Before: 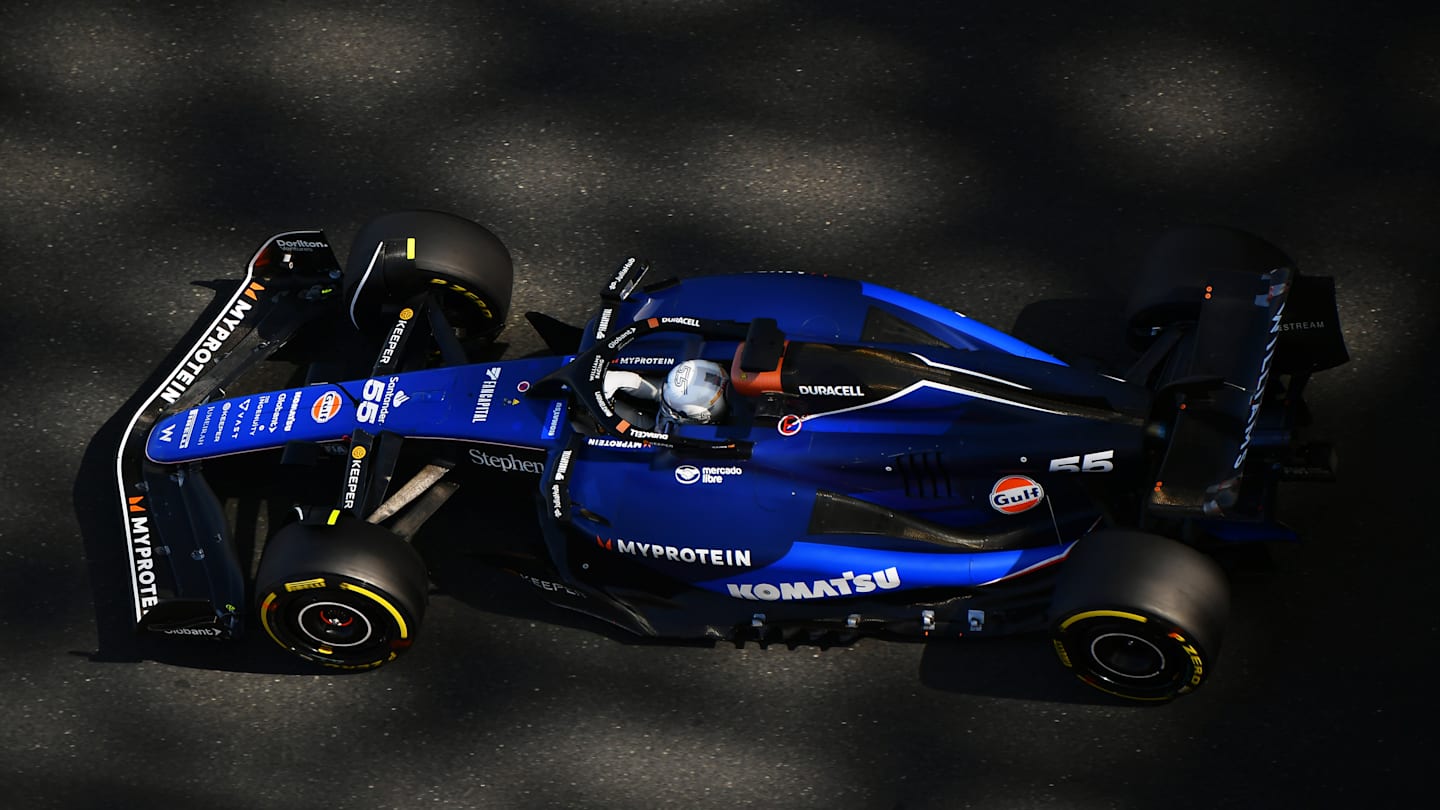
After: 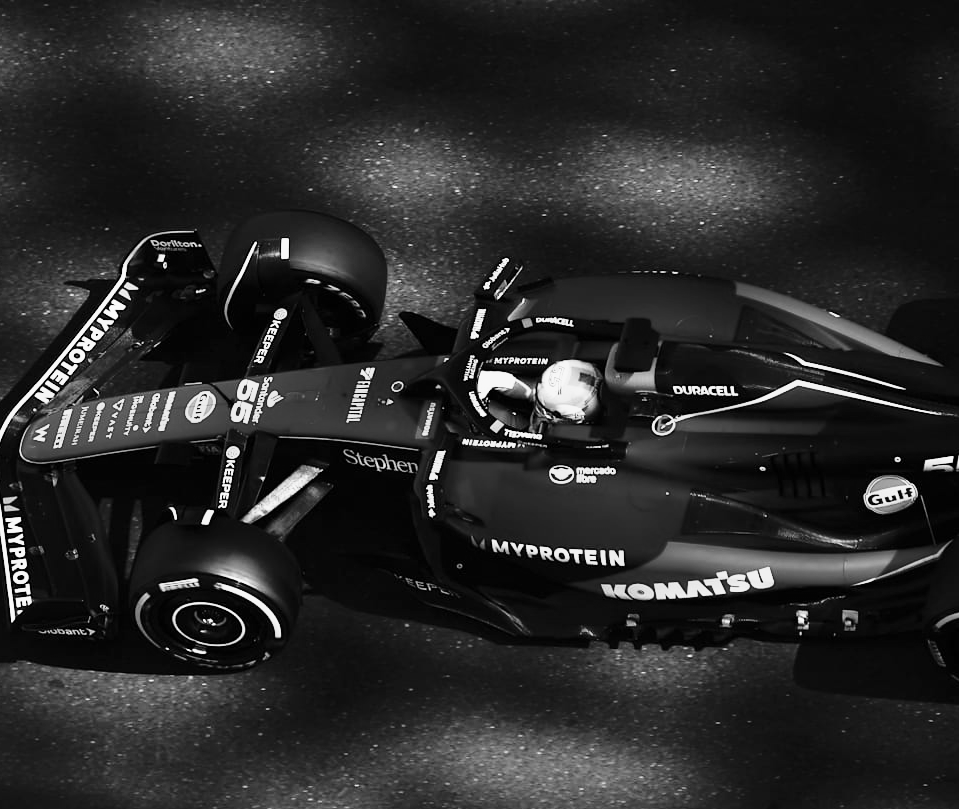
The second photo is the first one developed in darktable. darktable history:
crop and rotate: left 8.786%, right 24.548%
monochrome: a 32, b 64, size 2.3
base curve: curves: ch0 [(0, 0) (0.026, 0.03) (0.109, 0.232) (0.351, 0.748) (0.669, 0.968) (1, 1)], preserve colors none
white balance: red 1.066, blue 1.119
